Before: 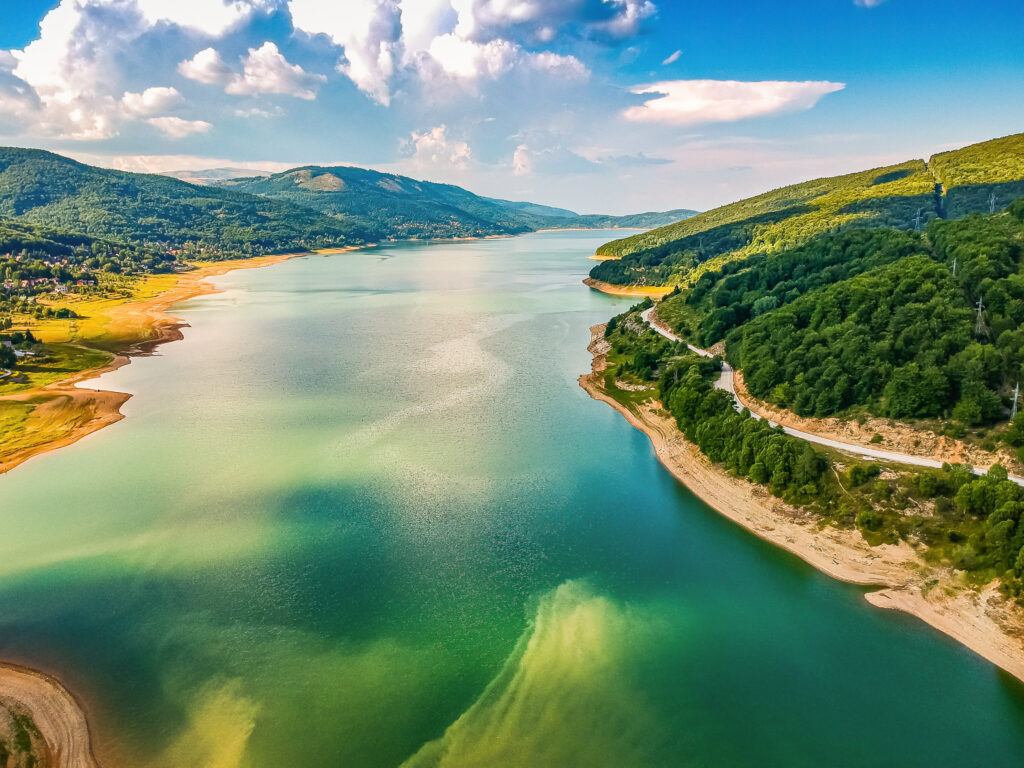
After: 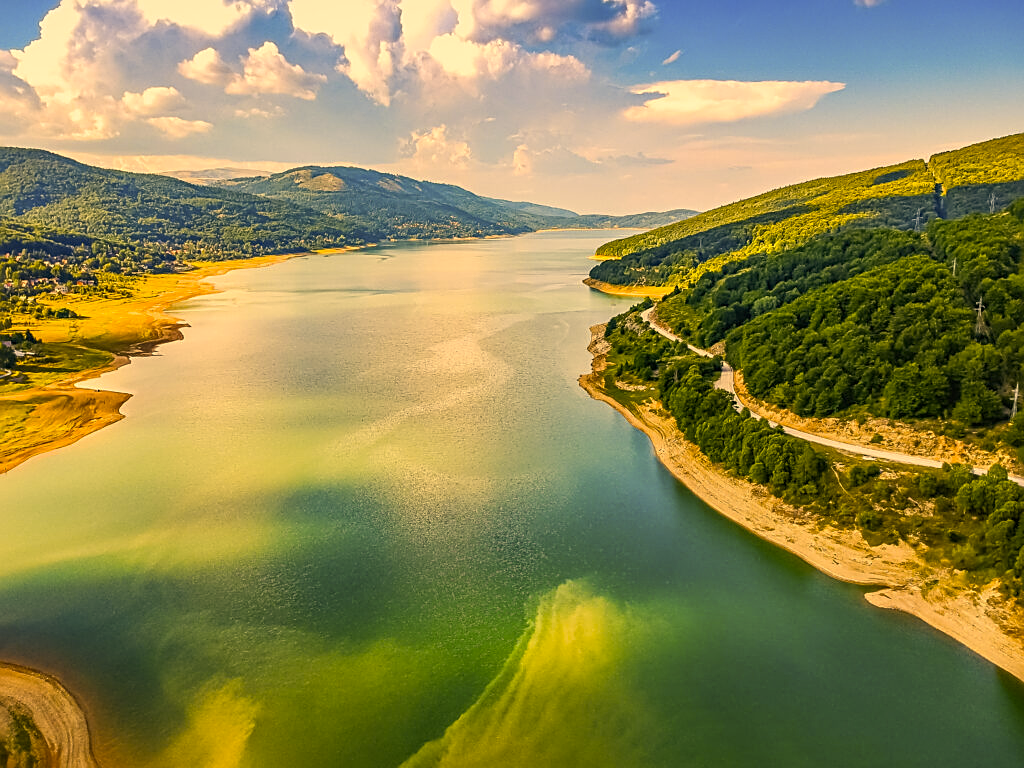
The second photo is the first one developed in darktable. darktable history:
color contrast: green-magenta contrast 0.8, blue-yellow contrast 1.1, unbound 0
color correction: highlights a* 15, highlights b* 31.55
sharpen: on, module defaults
